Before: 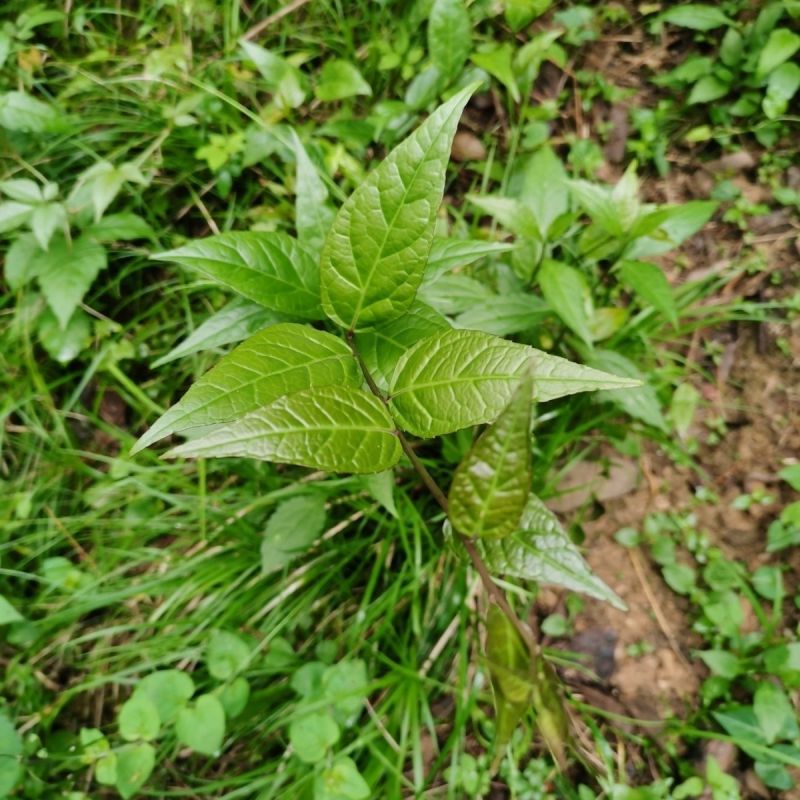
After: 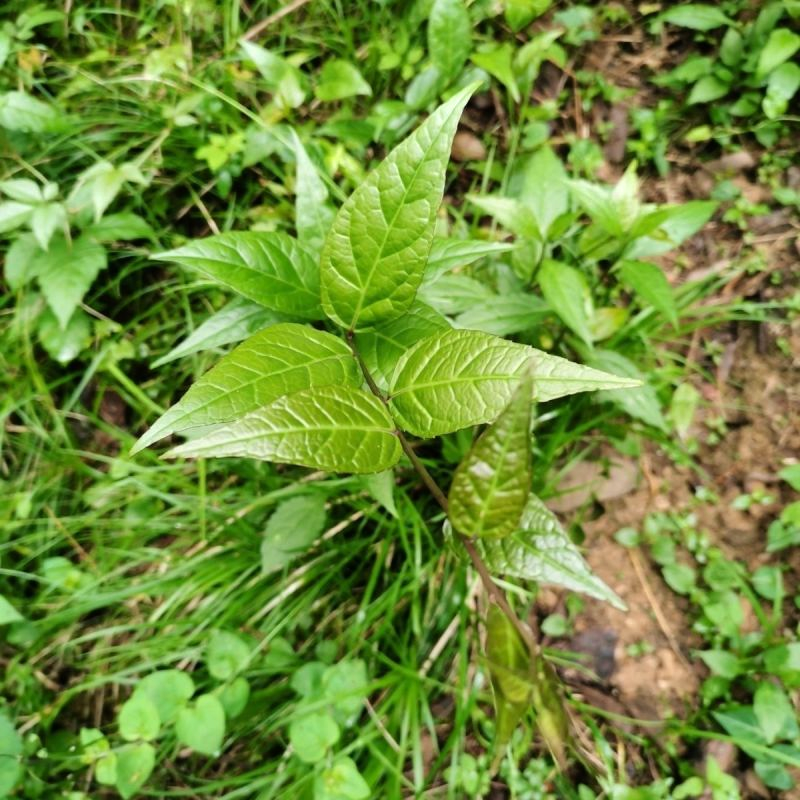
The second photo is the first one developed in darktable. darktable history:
tone equalizer: -8 EV -0.414 EV, -7 EV -0.379 EV, -6 EV -0.305 EV, -5 EV -0.227 EV, -3 EV 0.204 EV, -2 EV 0.337 EV, -1 EV 0.415 EV, +0 EV 0.409 EV
